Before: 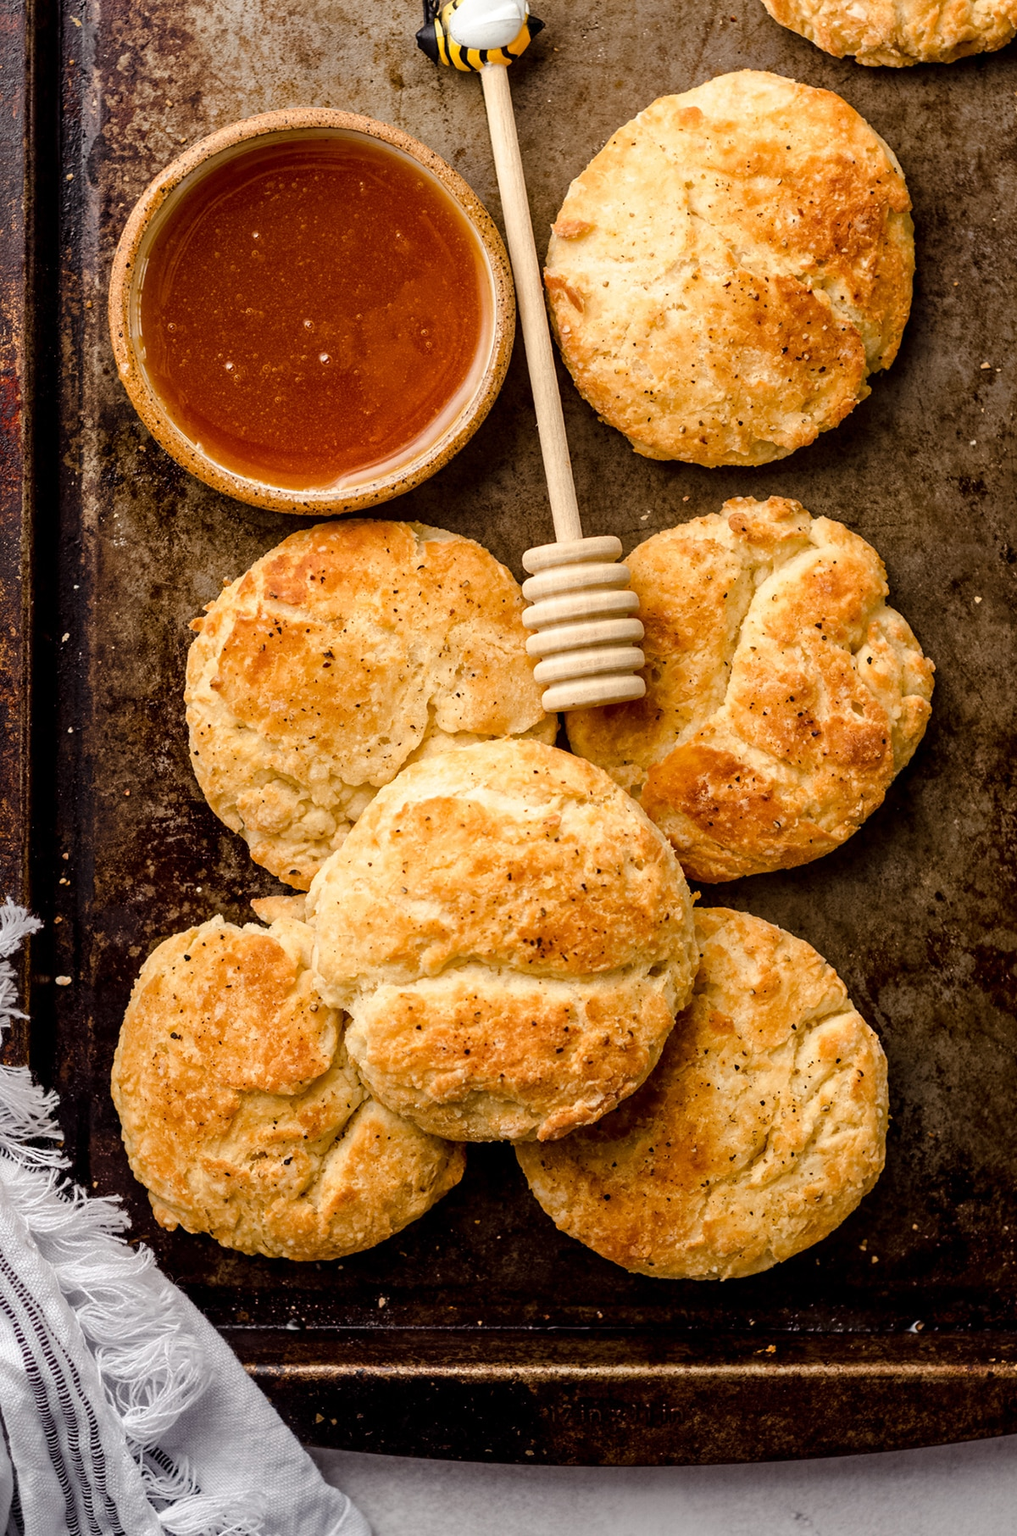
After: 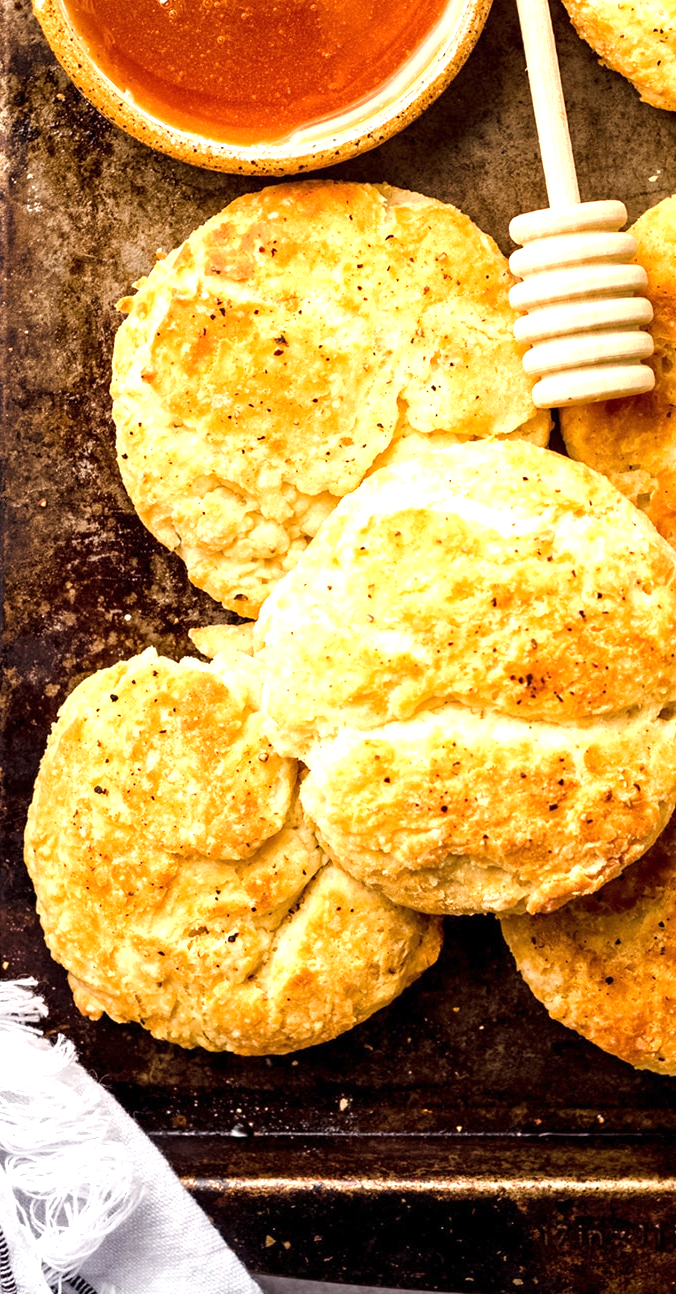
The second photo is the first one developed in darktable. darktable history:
exposure: exposure 1.15 EV, compensate highlight preservation false
crop: left 8.966%, top 23.852%, right 34.699%, bottom 4.703%
